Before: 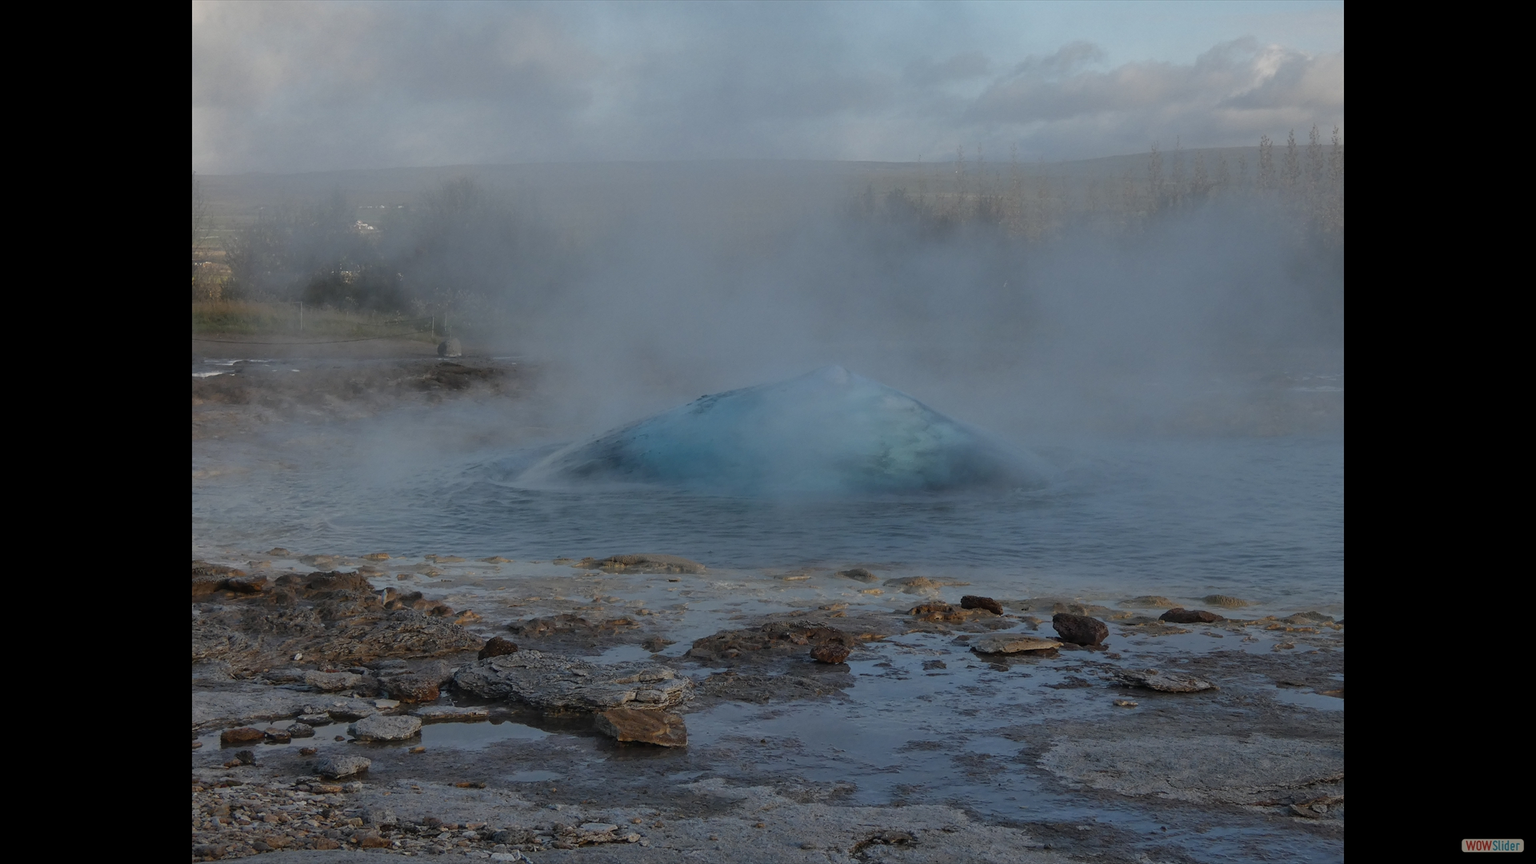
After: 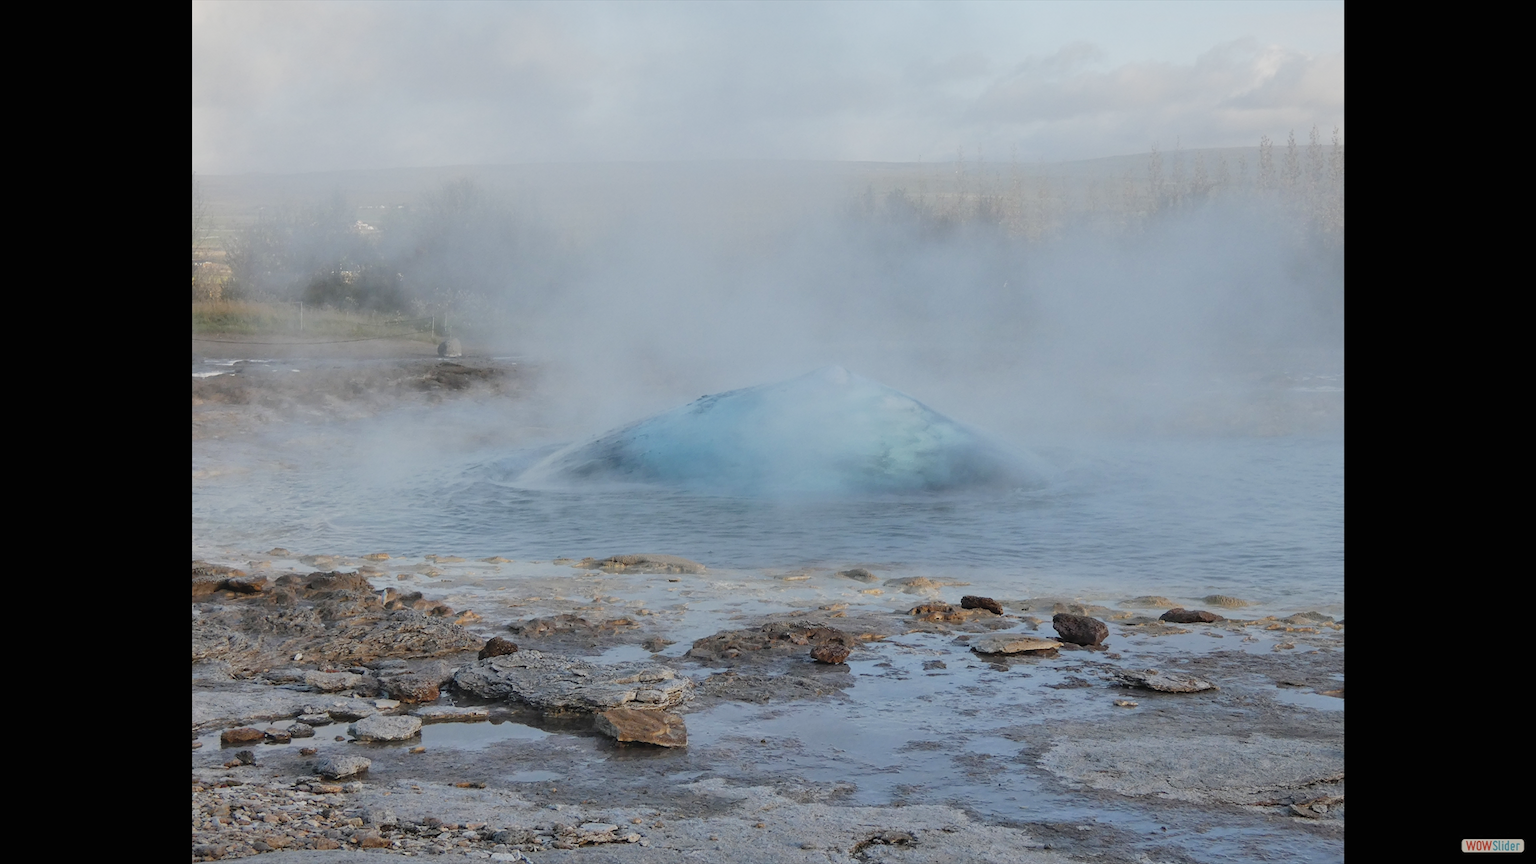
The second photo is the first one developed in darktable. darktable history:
contrast brightness saturation: brightness 0.144
tone curve: curves: ch0 [(0, 0.005) (0.103, 0.097) (0.18, 0.207) (0.384, 0.465) (0.491, 0.585) (0.629, 0.726) (0.84, 0.866) (1, 0.947)]; ch1 [(0, 0) (0.172, 0.123) (0.324, 0.253) (0.396, 0.388) (0.478, 0.461) (0.499, 0.497) (0.532, 0.515) (0.57, 0.584) (0.635, 0.675) (0.805, 0.892) (1, 1)]; ch2 [(0, 0) (0.411, 0.424) (0.496, 0.501) (0.515, 0.507) (0.553, 0.562) (0.604, 0.642) (0.708, 0.768) (0.839, 0.916) (1, 1)], preserve colors none
